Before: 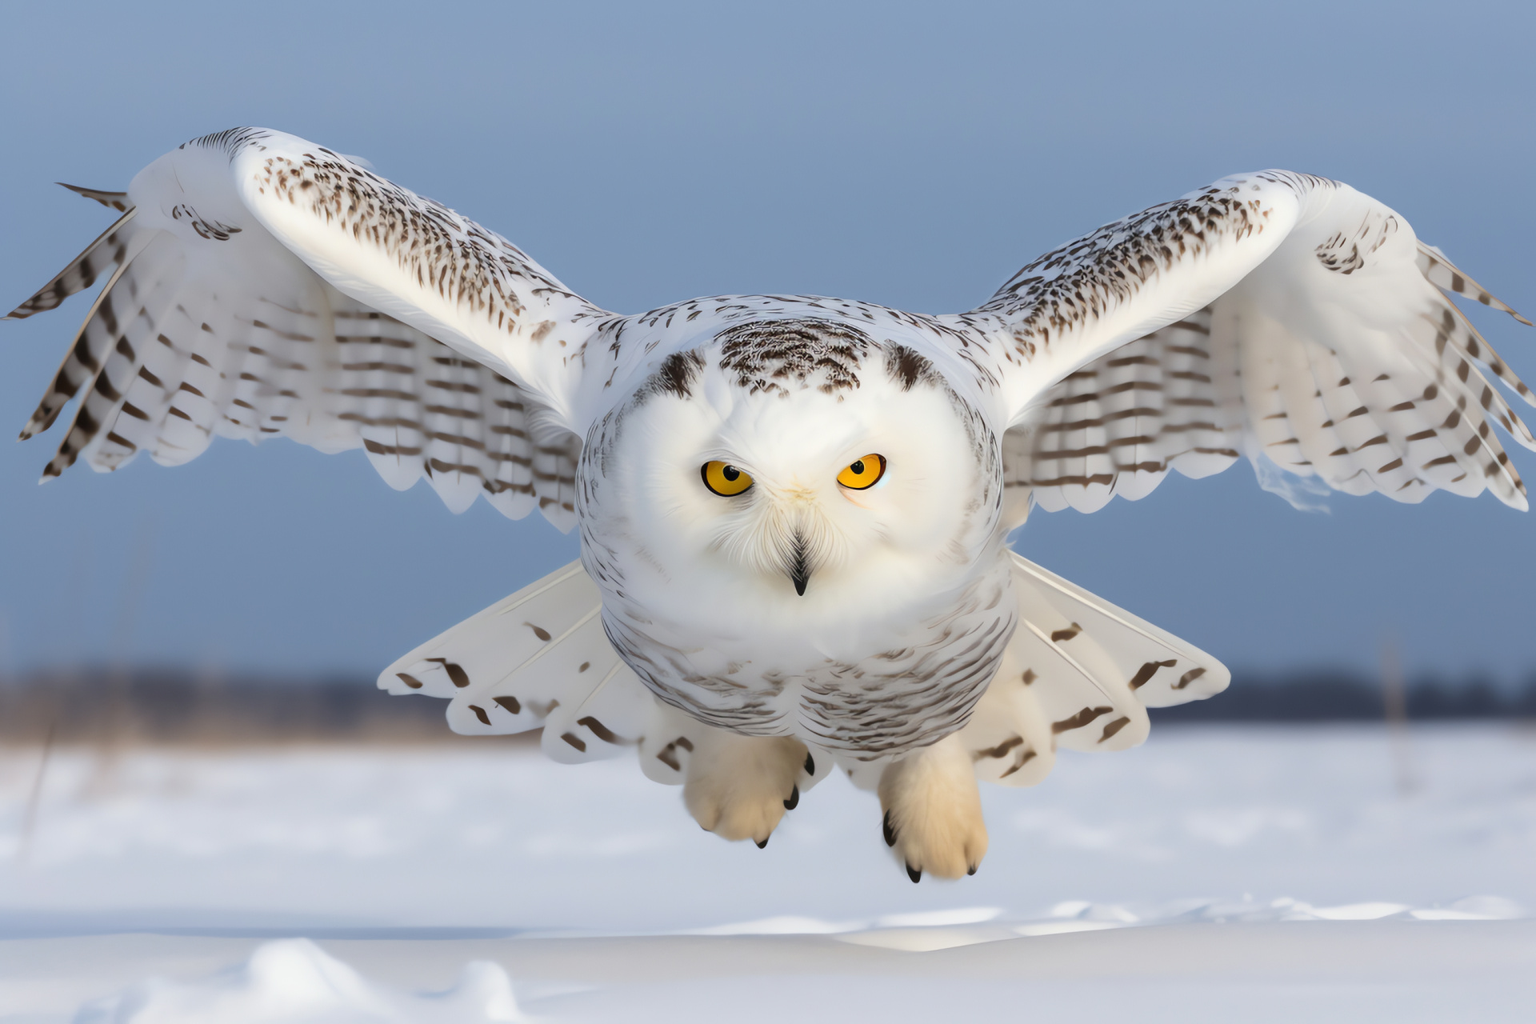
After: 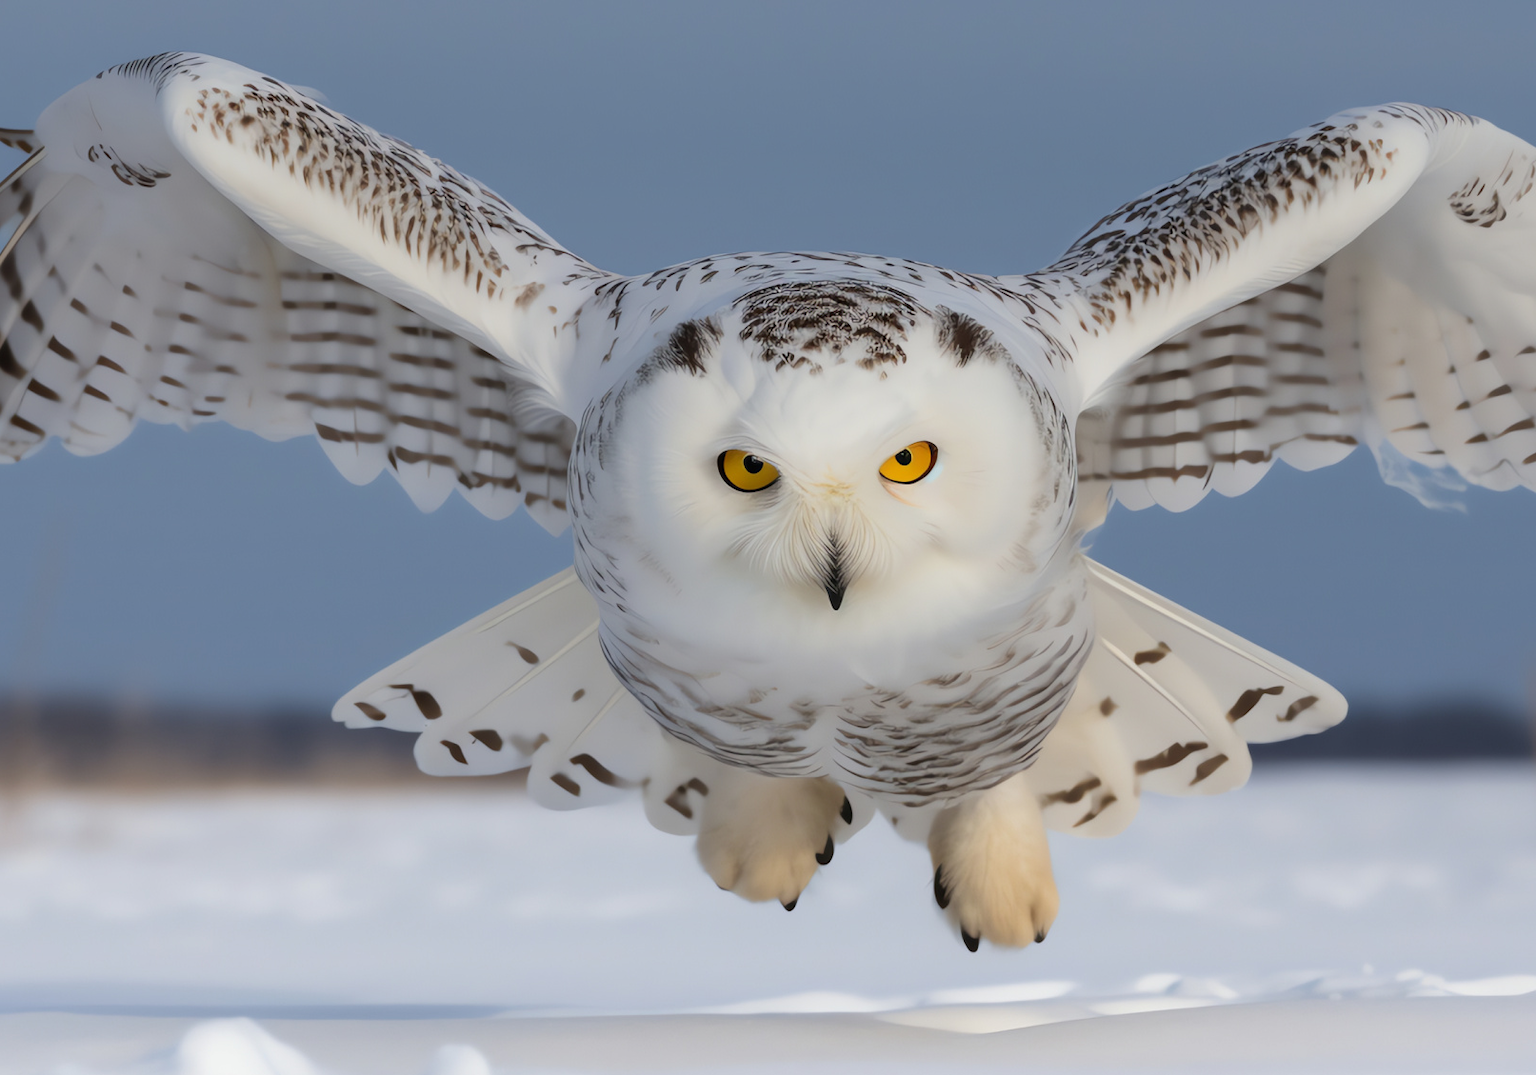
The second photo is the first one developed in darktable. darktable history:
graduated density: rotation -0.352°, offset 57.64
crop: left 6.446%, top 8.188%, right 9.538%, bottom 3.548%
white balance: red 1, blue 1
